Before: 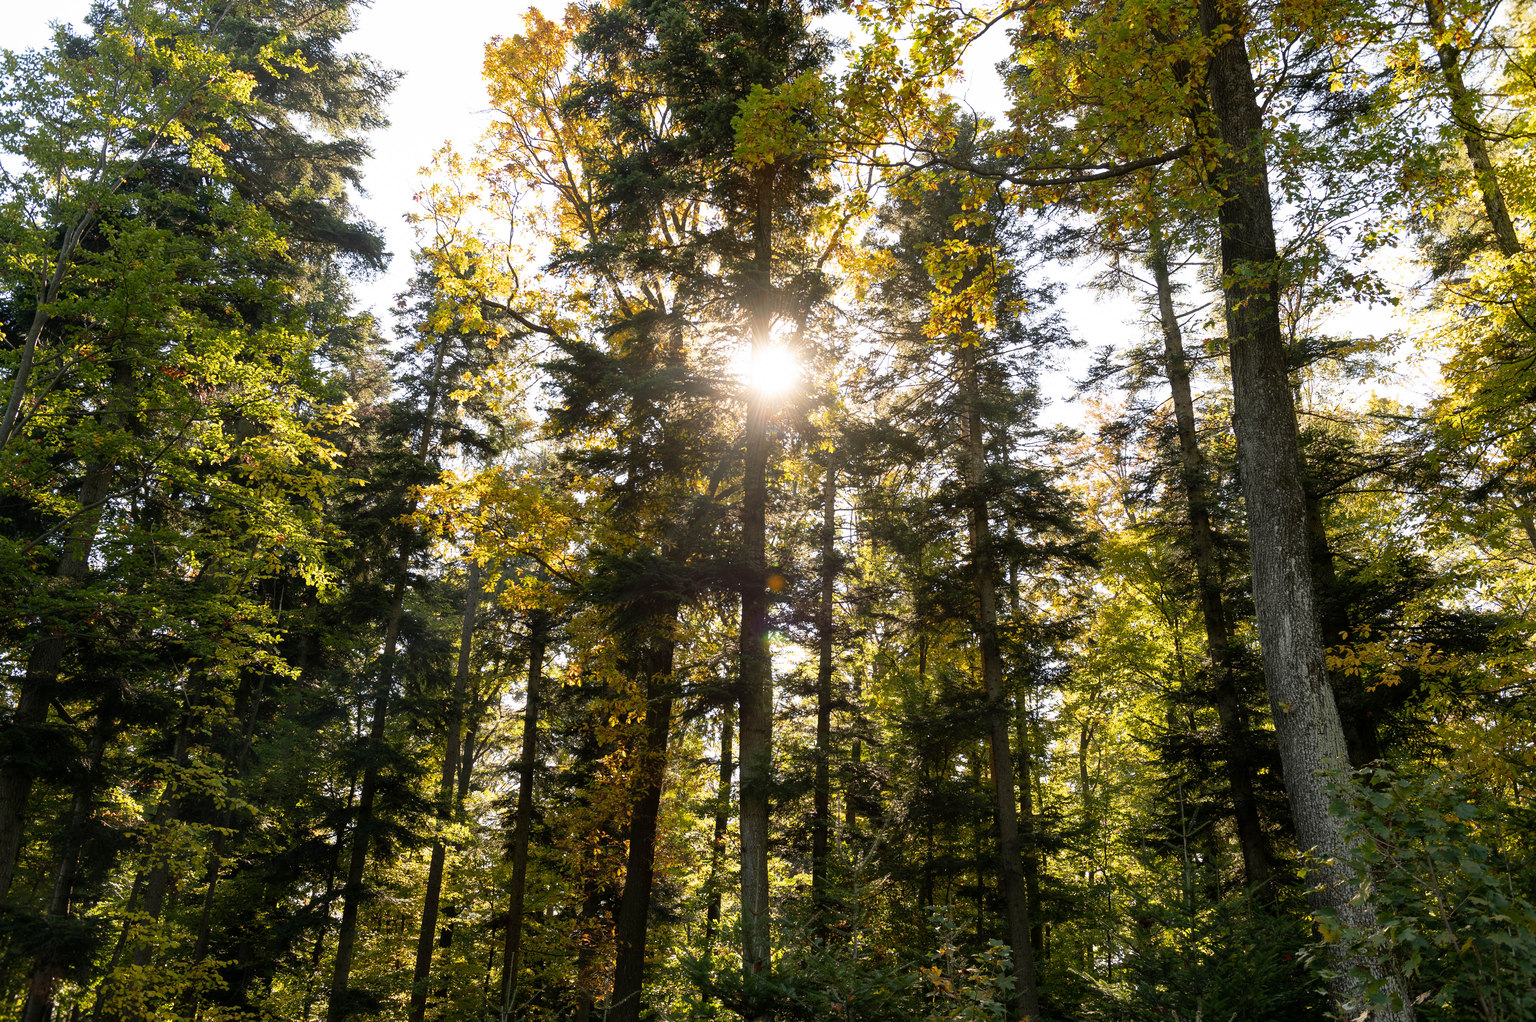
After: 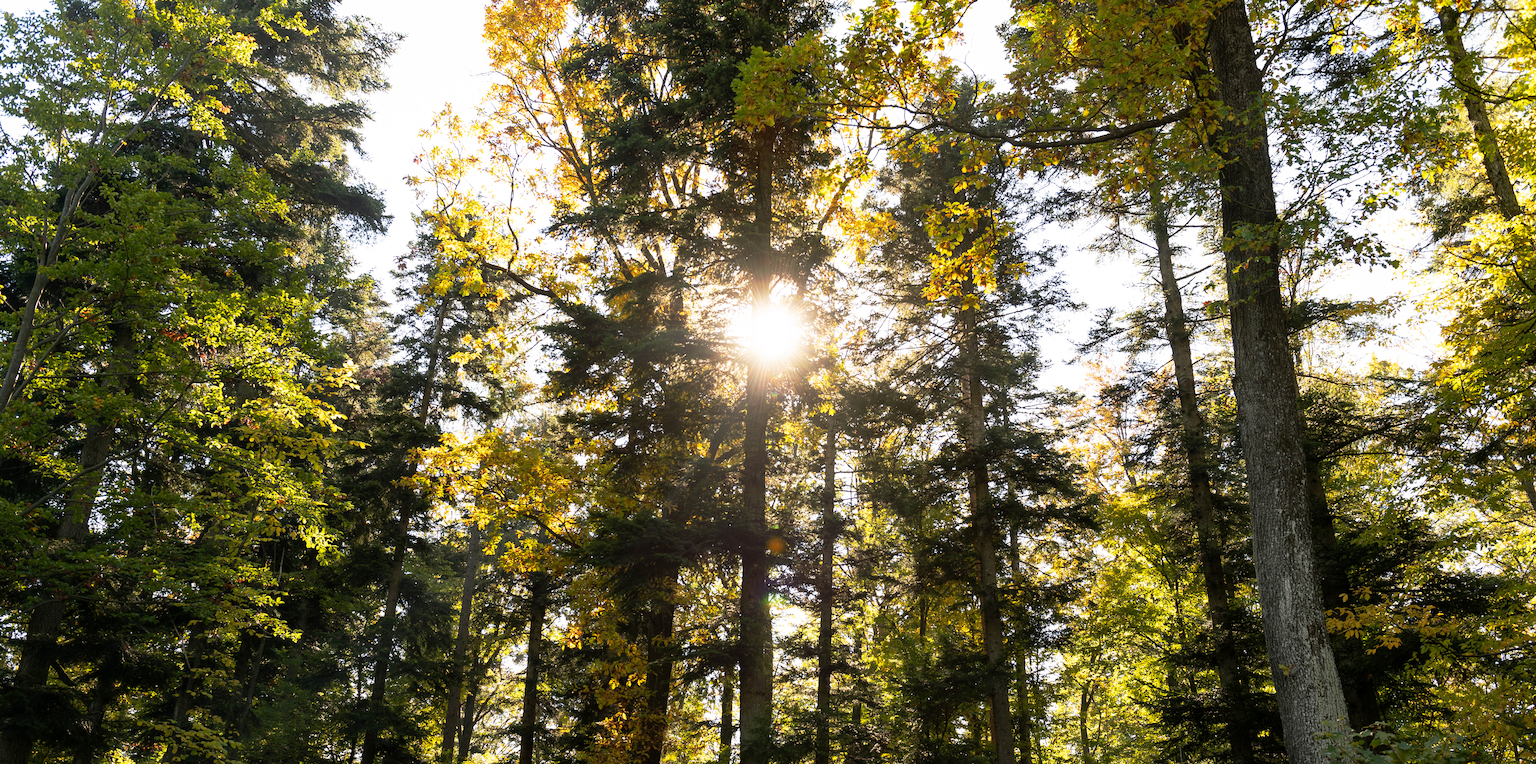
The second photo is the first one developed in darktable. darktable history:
base curve: curves: ch0 [(0, 0) (0.257, 0.25) (0.482, 0.586) (0.757, 0.871) (1, 1)], preserve colors none
crop: top 3.719%, bottom 21.413%
